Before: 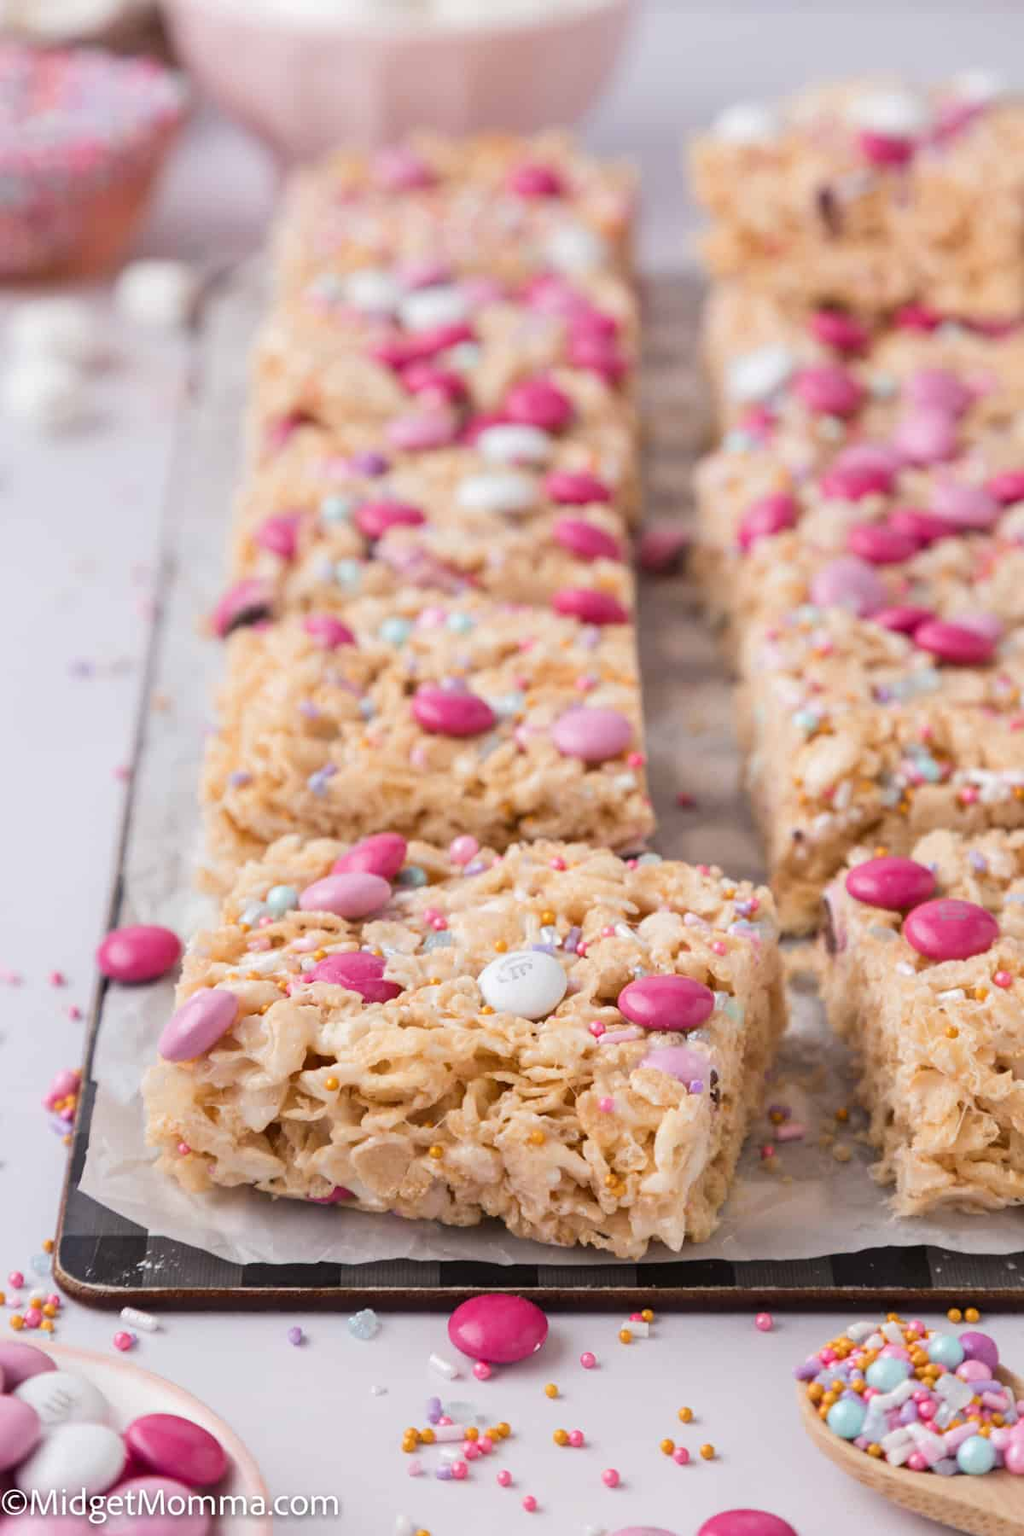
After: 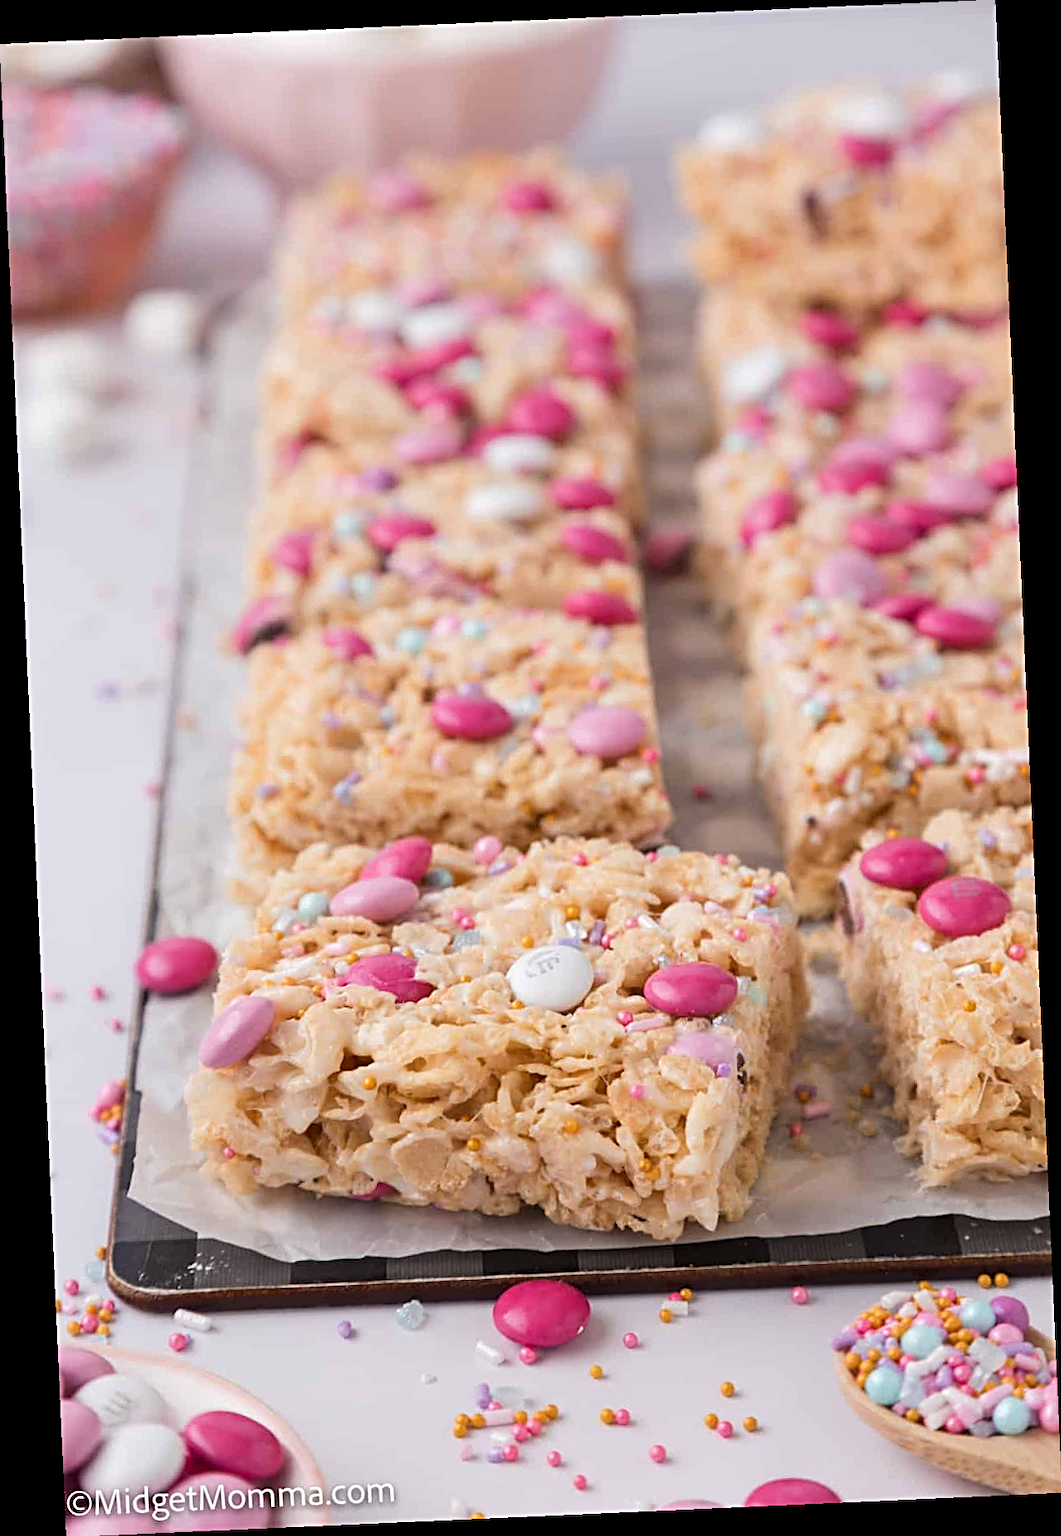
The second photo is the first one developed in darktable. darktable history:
sharpen: radius 2.767
rotate and perspective: rotation -2.56°, automatic cropping off
